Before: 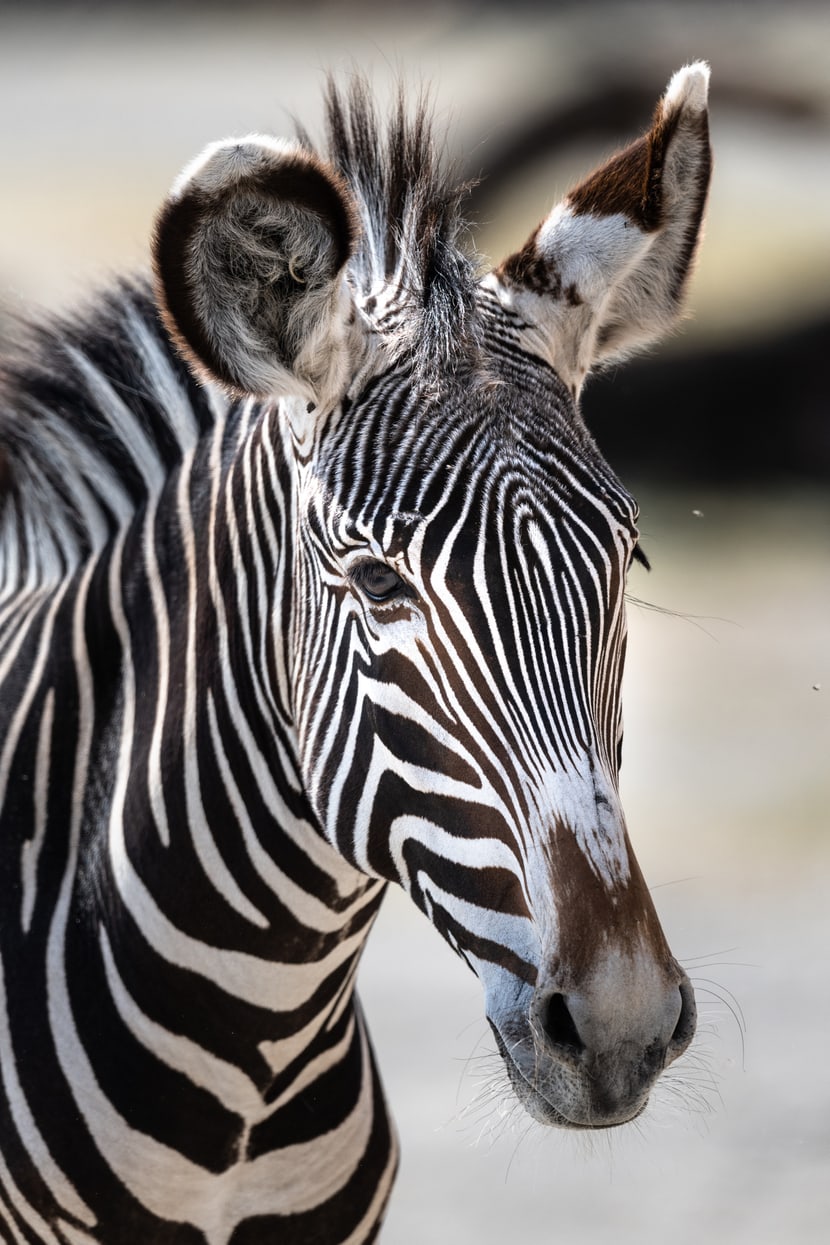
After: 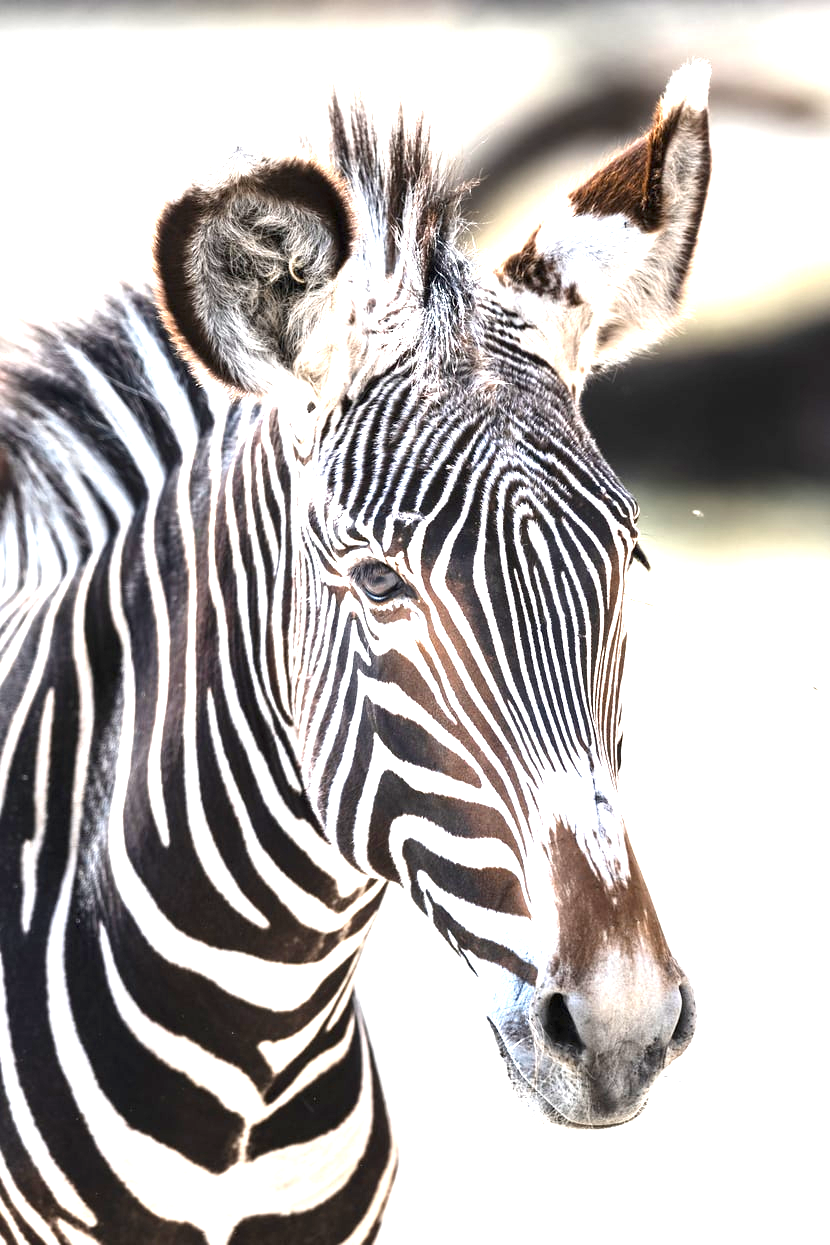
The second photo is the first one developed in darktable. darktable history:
exposure: black level correction 0, exposure 2.117 EV, compensate highlight preservation false
